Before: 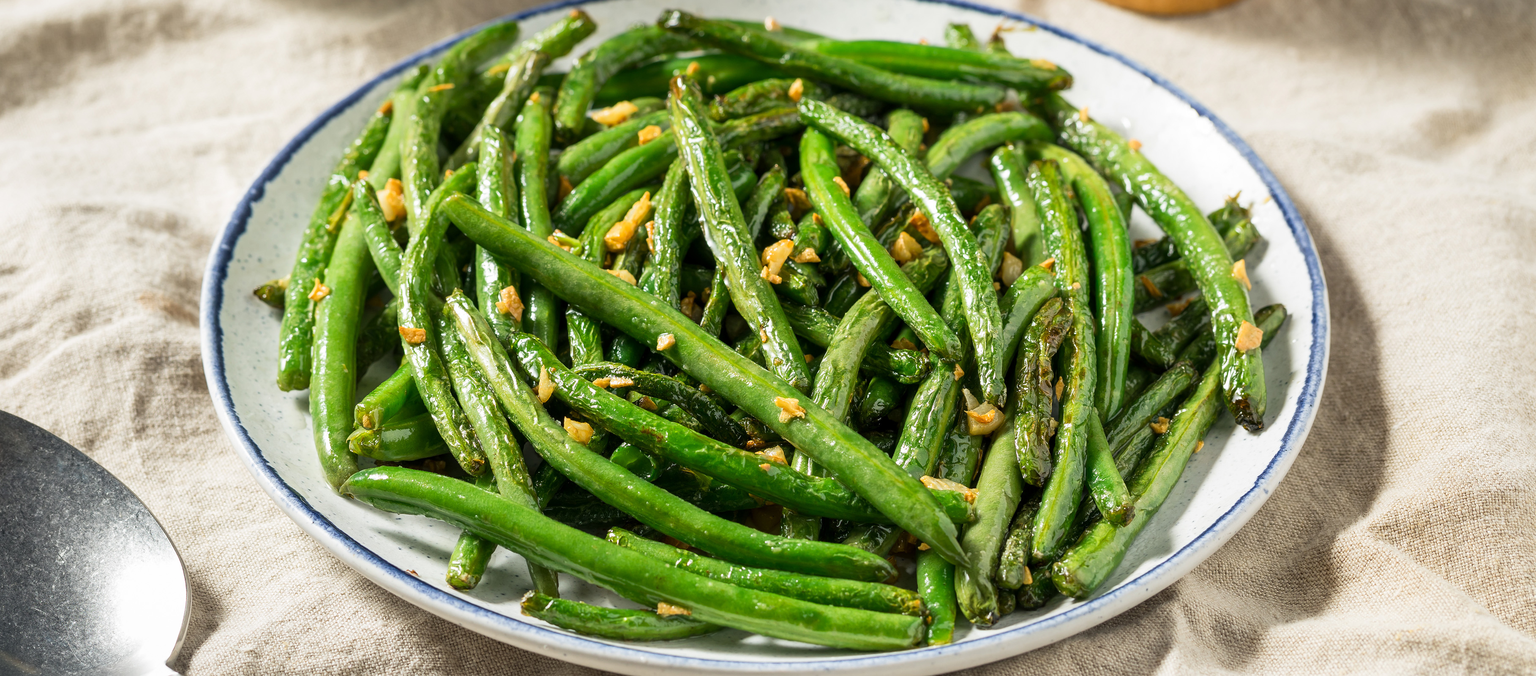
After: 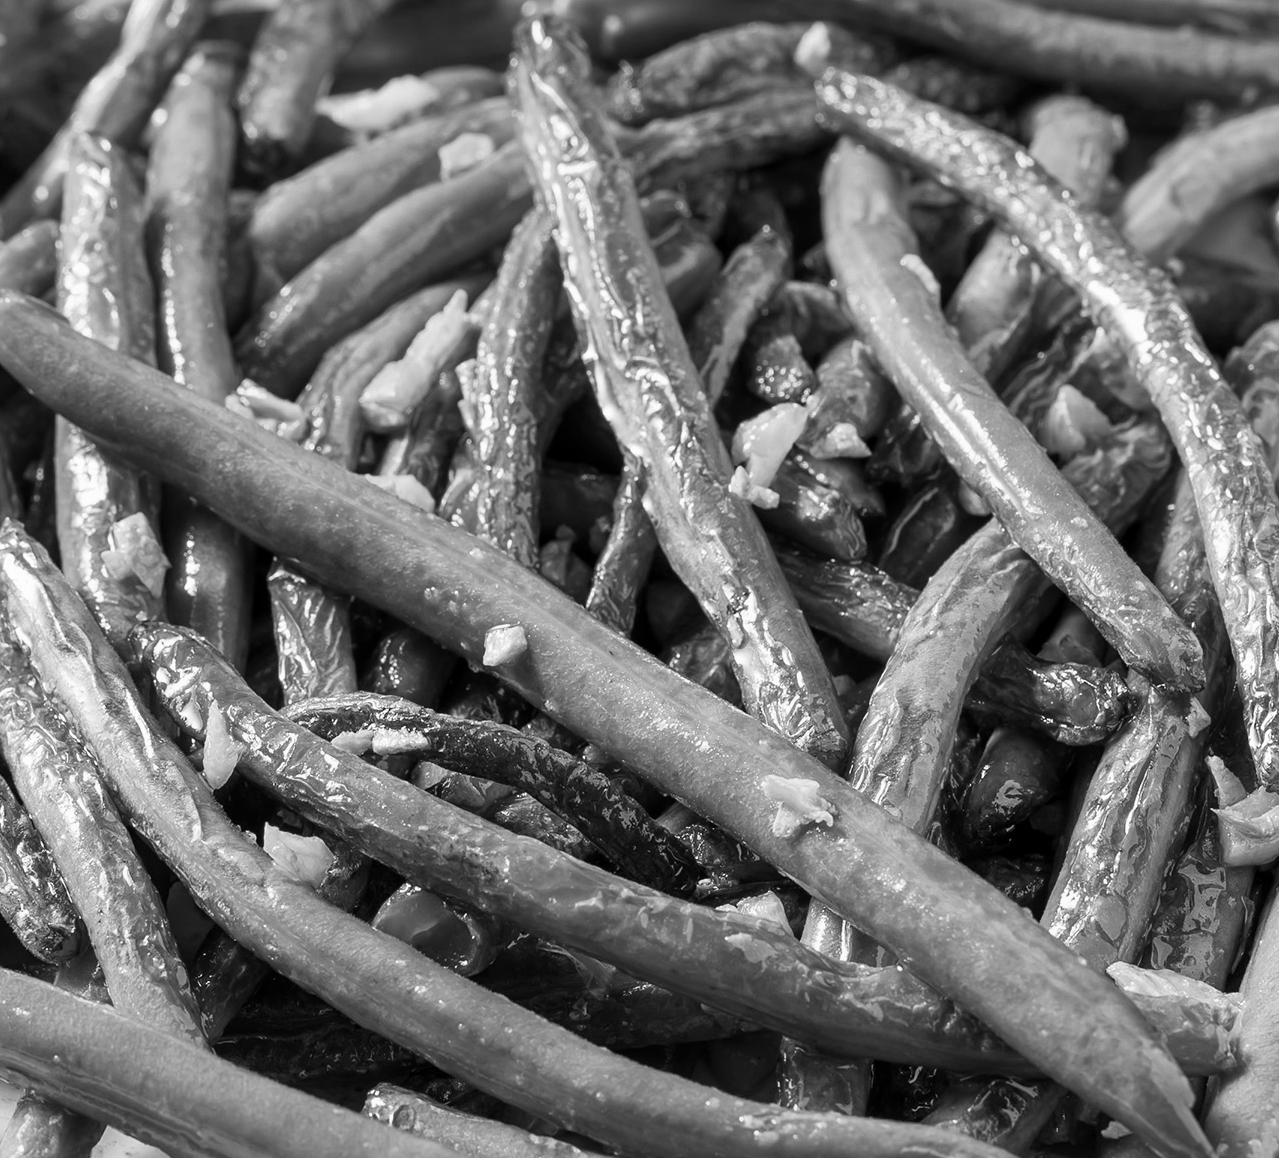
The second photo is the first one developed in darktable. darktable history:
crop and rotate: left 29.476%, top 10.214%, right 35.32%, bottom 17.333%
monochrome: a 1.94, b -0.638
